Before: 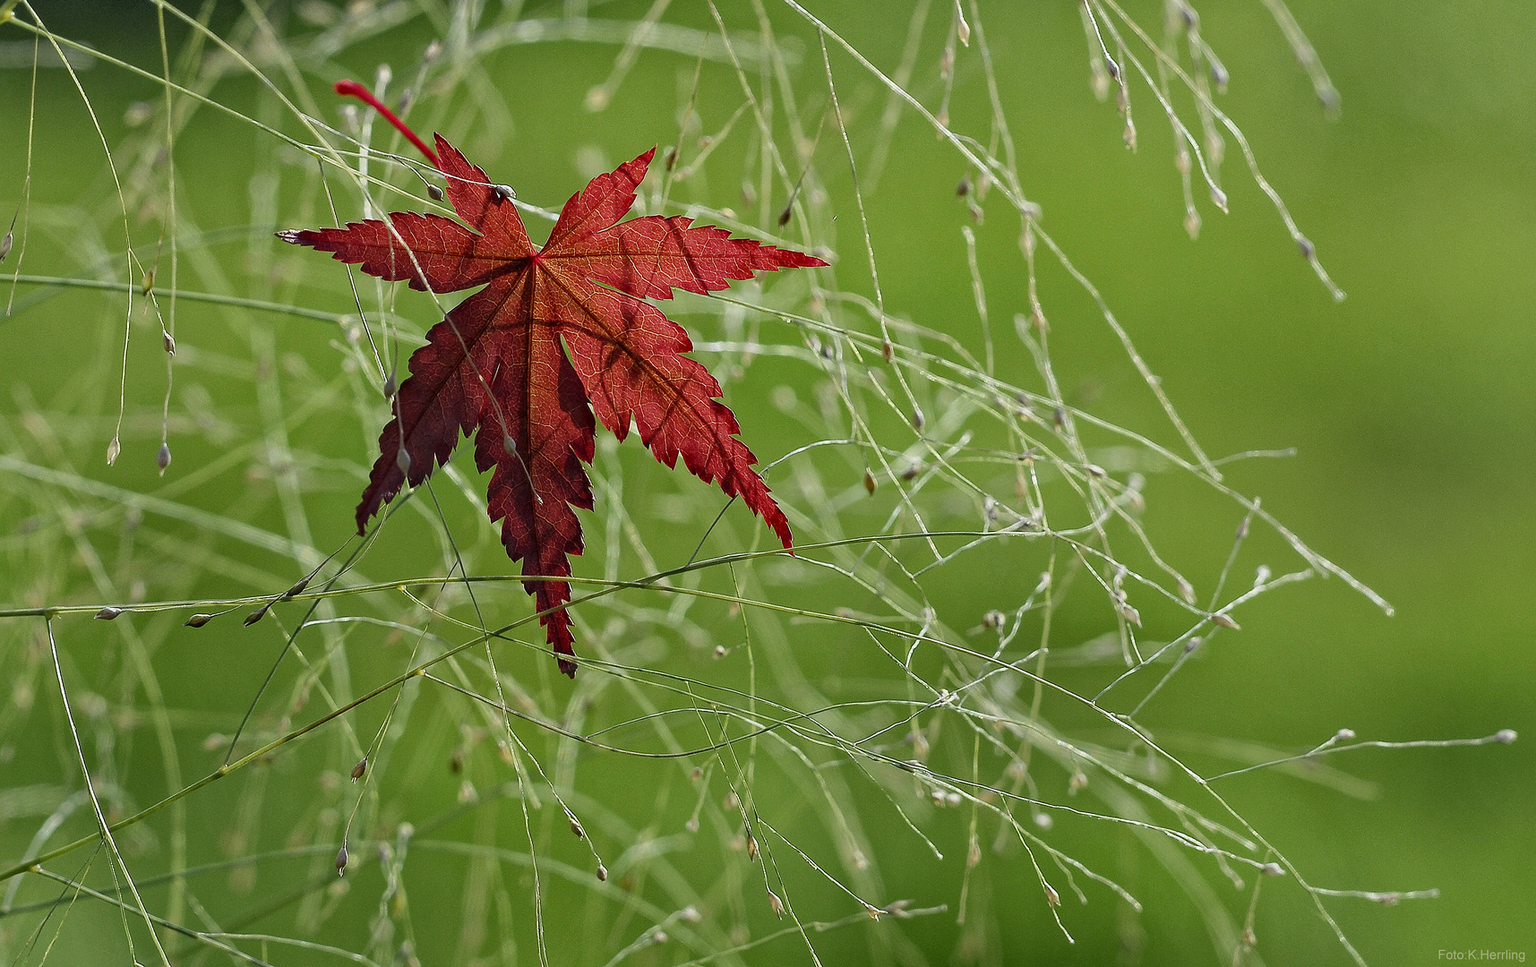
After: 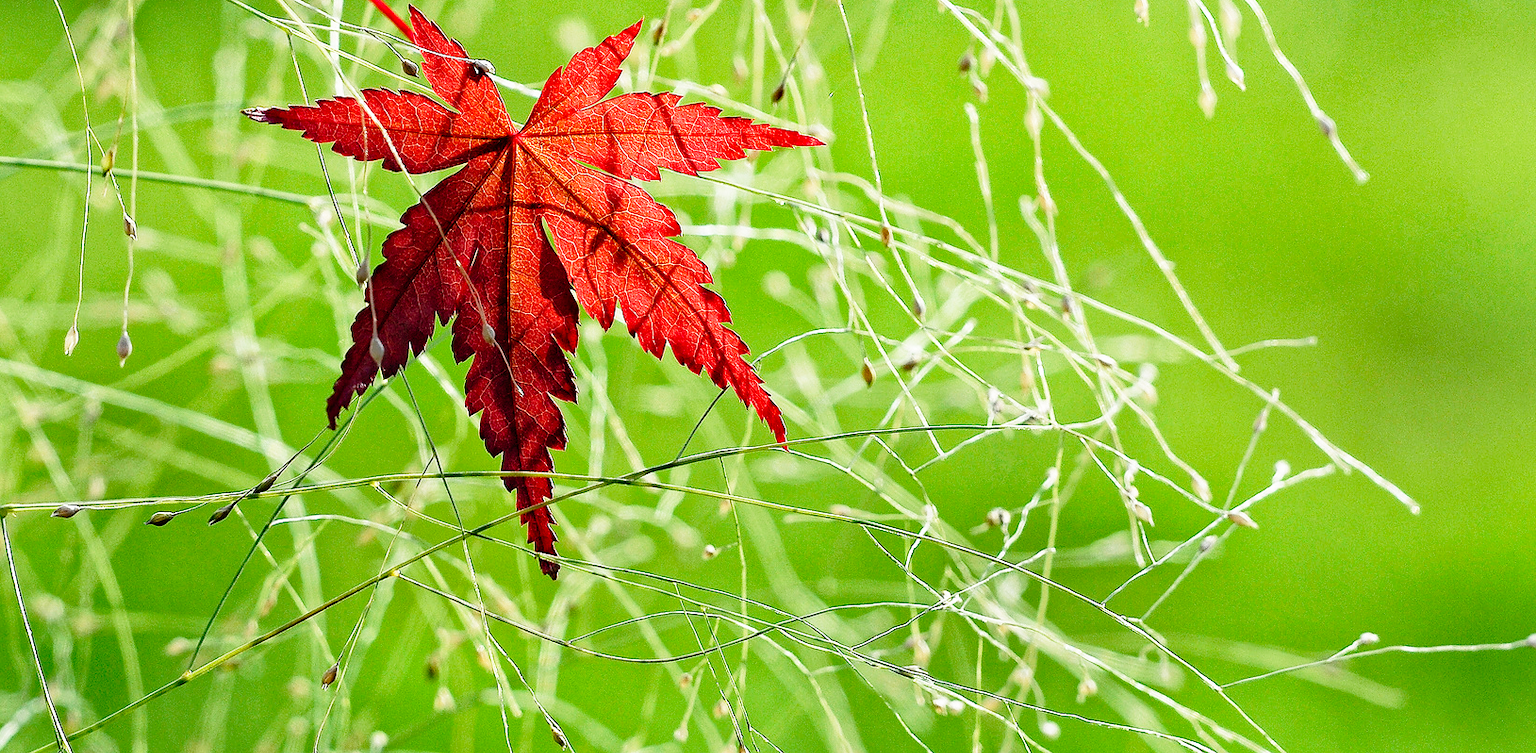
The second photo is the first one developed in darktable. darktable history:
base curve: curves: ch0 [(0, 0) (0.012, 0.01) (0.073, 0.168) (0.31, 0.711) (0.645, 0.957) (1, 1)], preserve colors none
tone equalizer: on, module defaults
crop and rotate: left 2.991%, top 13.302%, right 1.981%, bottom 12.636%
